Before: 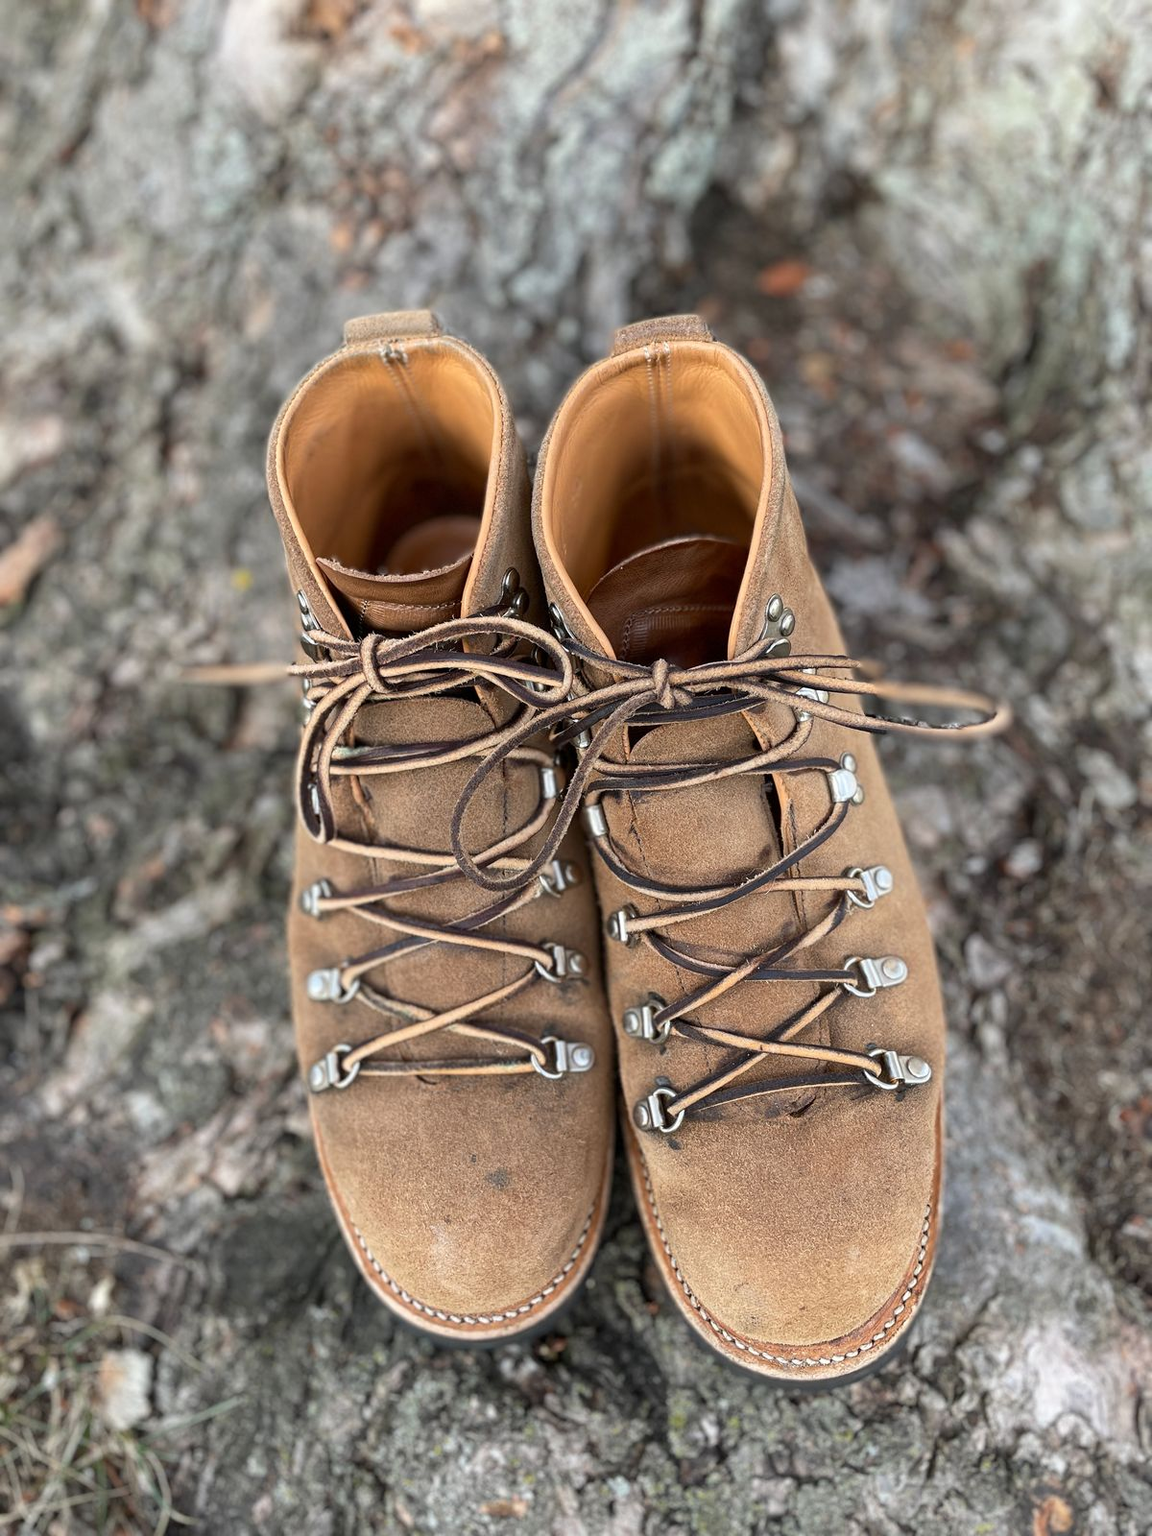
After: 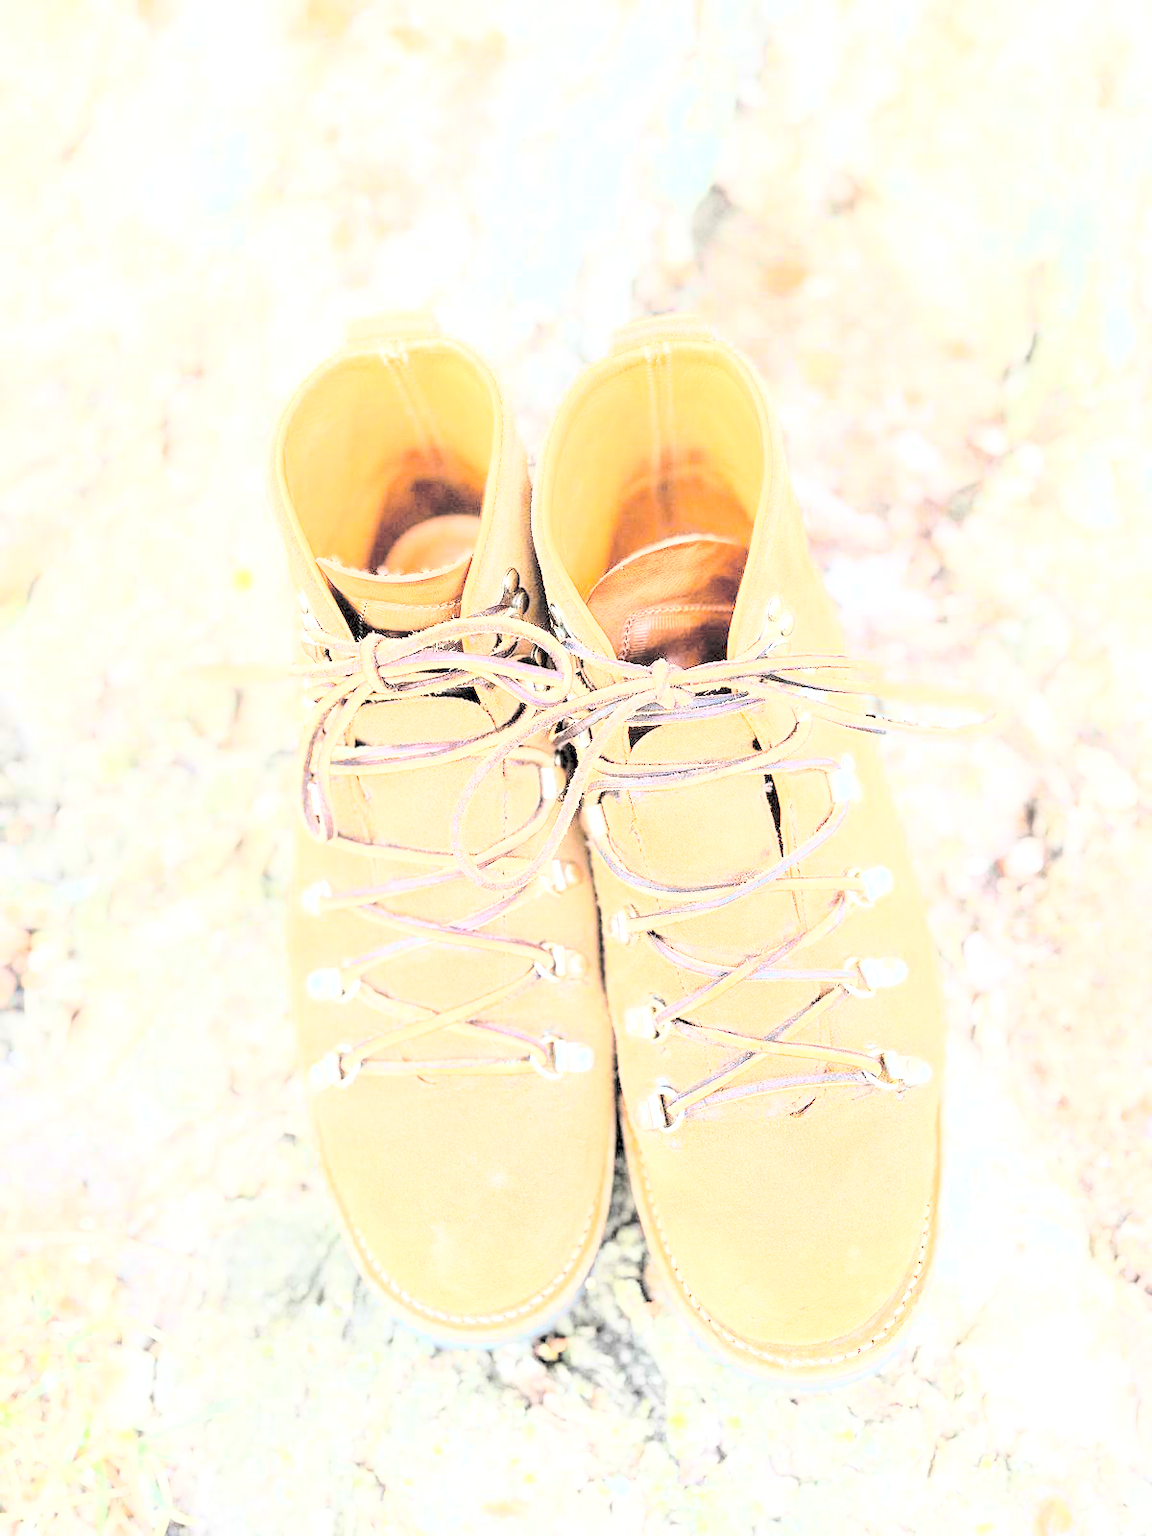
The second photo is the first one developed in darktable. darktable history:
rgb curve: curves: ch0 [(0, 0) (0.21, 0.15) (0.24, 0.21) (0.5, 0.75) (0.75, 0.96) (0.89, 0.99) (1, 1)]; ch1 [(0, 0.02) (0.21, 0.13) (0.25, 0.2) (0.5, 0.67) (0.75, 0.9) (0.89, 0.97) (1, 1)]; ch2 [(0, 0.02) (0.21, 0.13) (0.25, 0.2) (0.5, 0.67) (0.75, 0.9) (0.89, 0.97) (1, 1)], compensate middle gray true
contrast brightness saturation: brightness 1
exposure: black level correction 0.001, exposure 2.607 EV, compensate exposure bias true, compensate highlight preservation false
